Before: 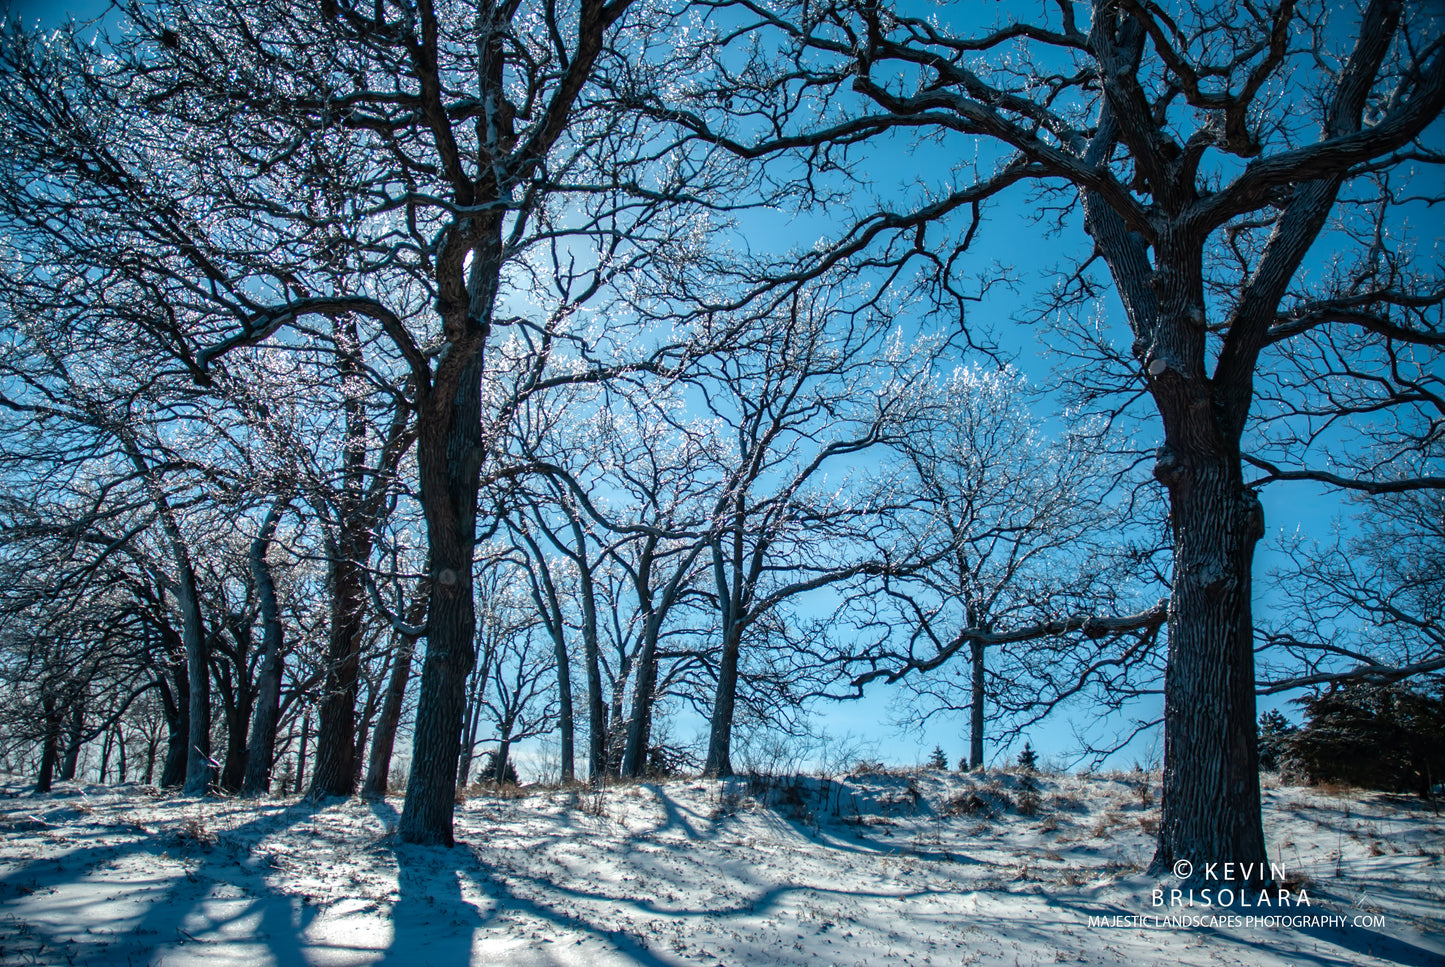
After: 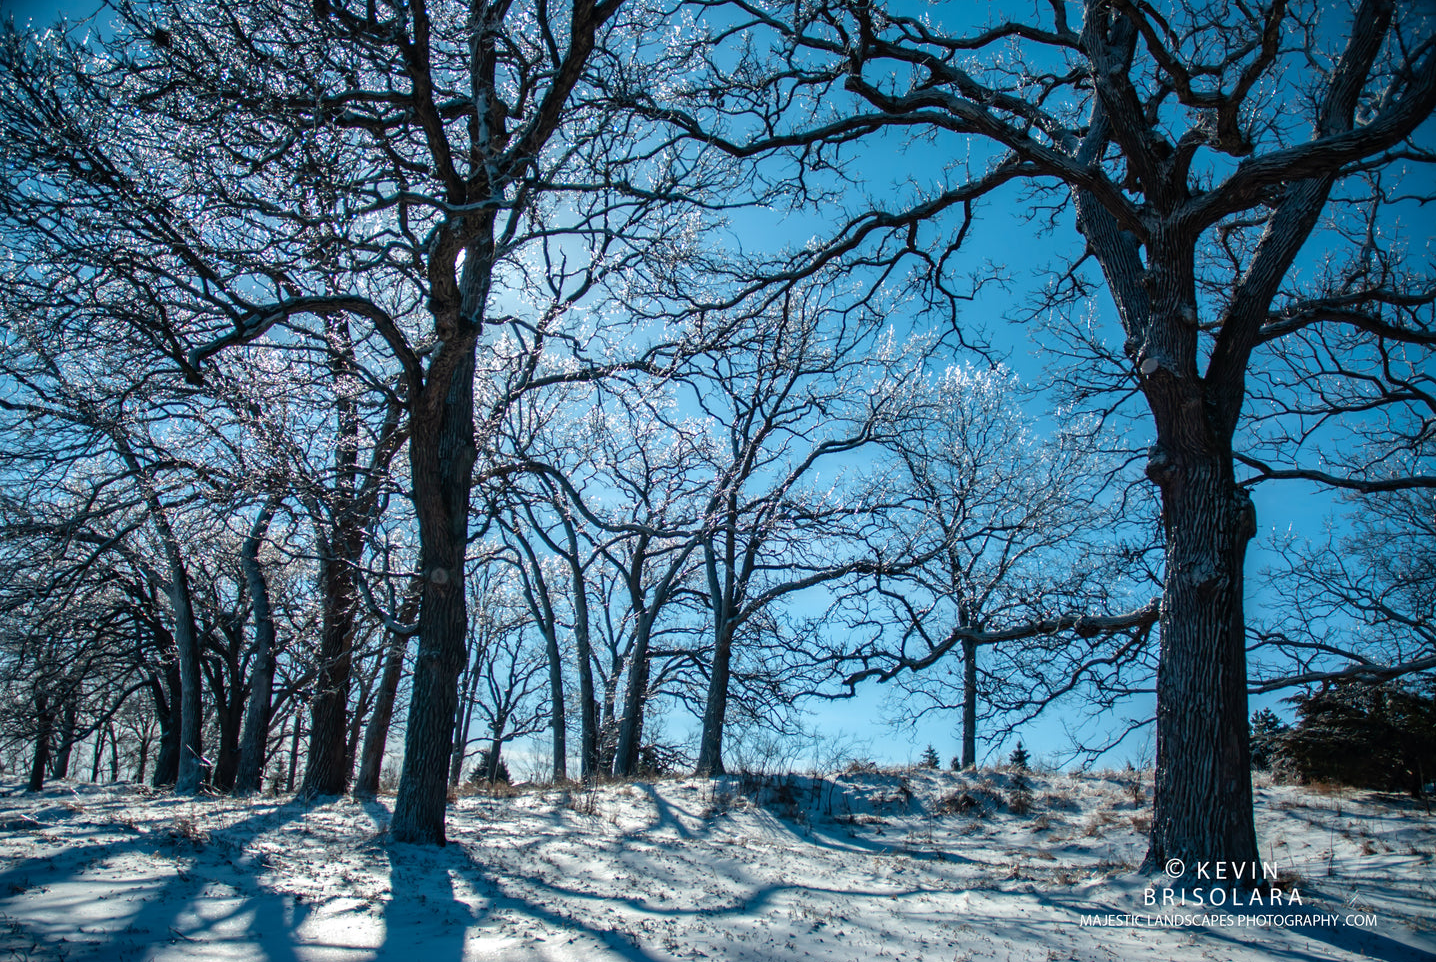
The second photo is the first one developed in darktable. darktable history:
crop and rotate: left 0.614%, top 0.179%, bottom 0.309%
shadows and highlights: shadows 4.1, highlights -17.6, soften with gaussian
